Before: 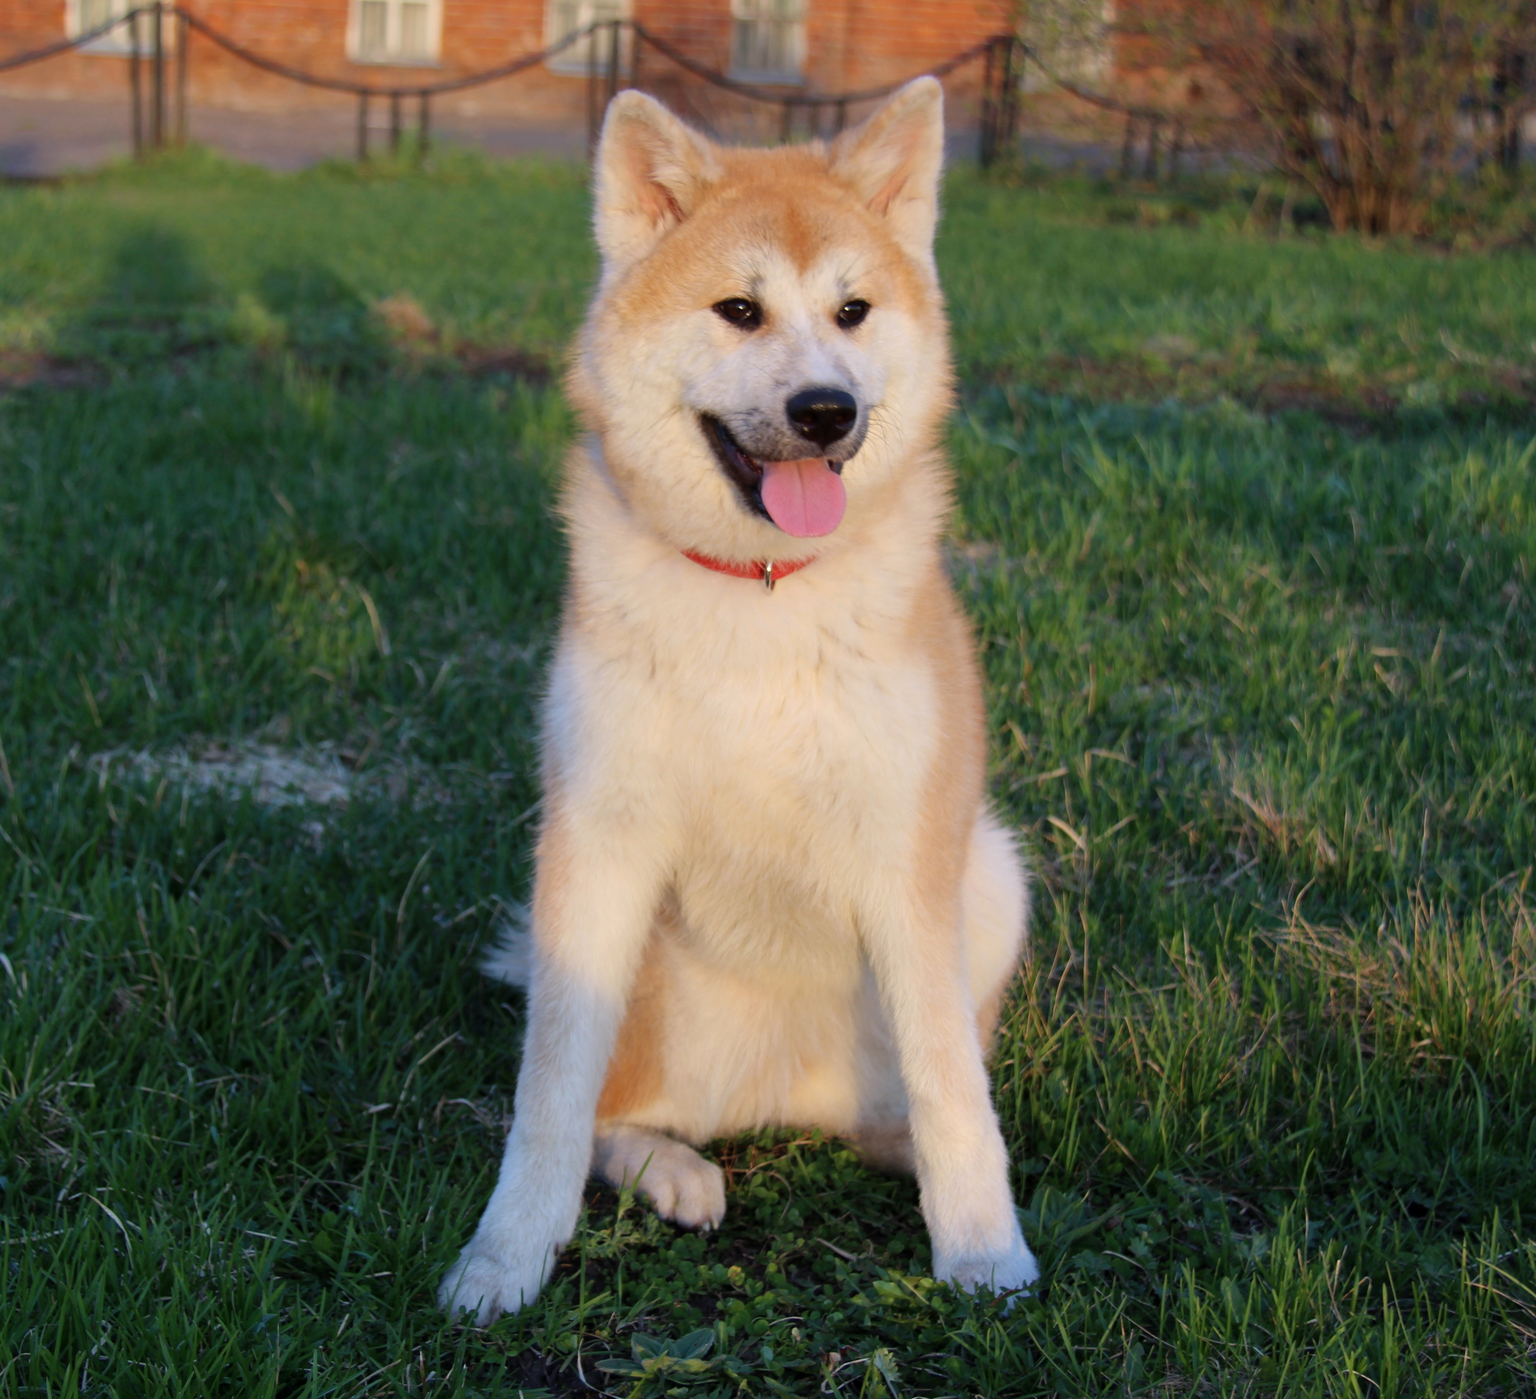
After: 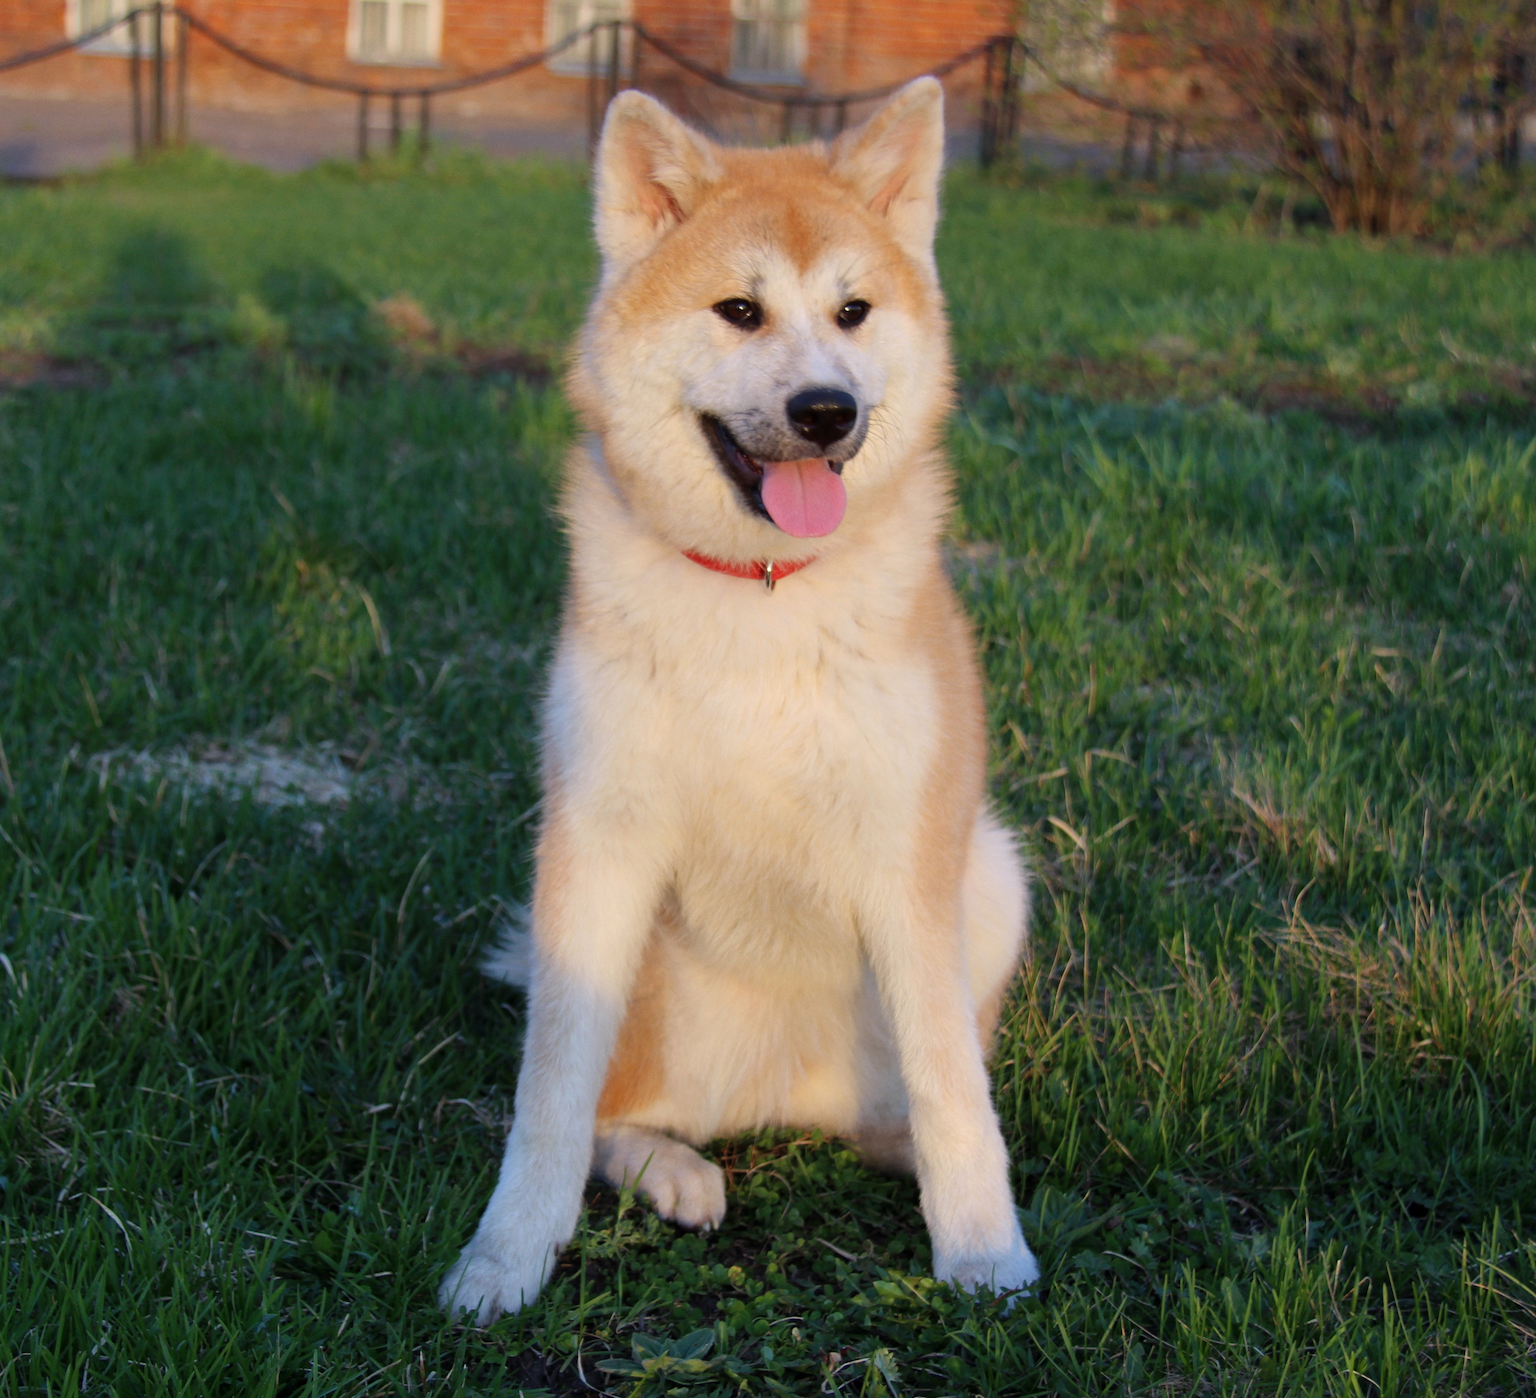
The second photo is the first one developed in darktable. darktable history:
grain: coarseness 0.09 ISO, strength 10%
vibrance: vibrance 20%
